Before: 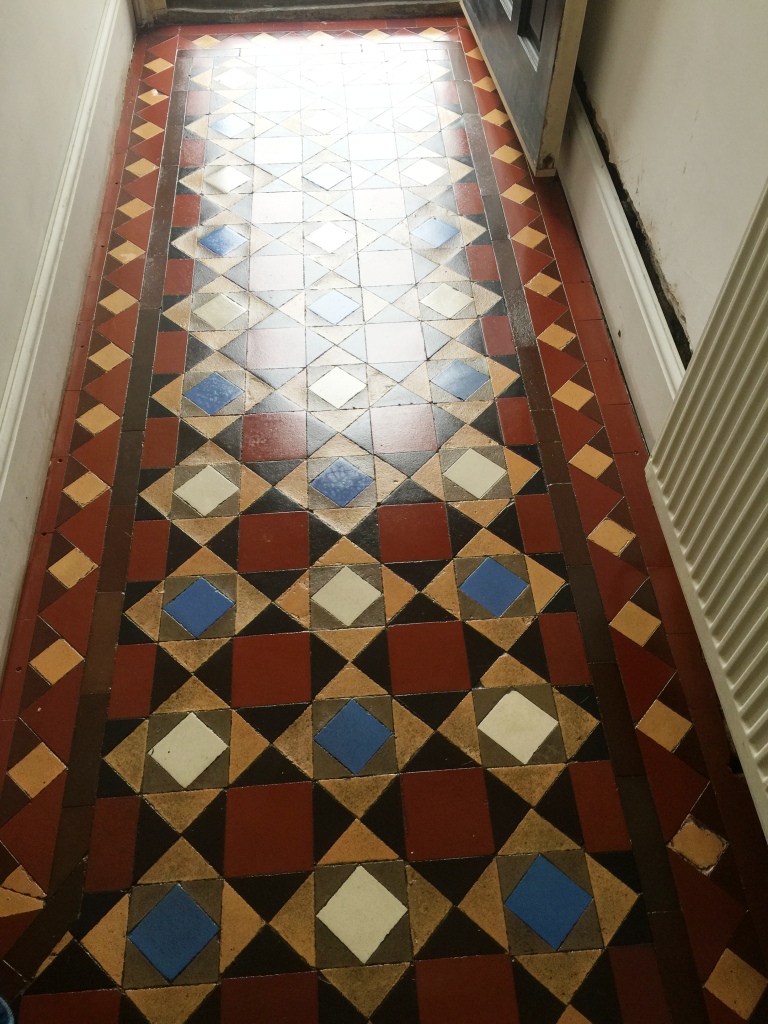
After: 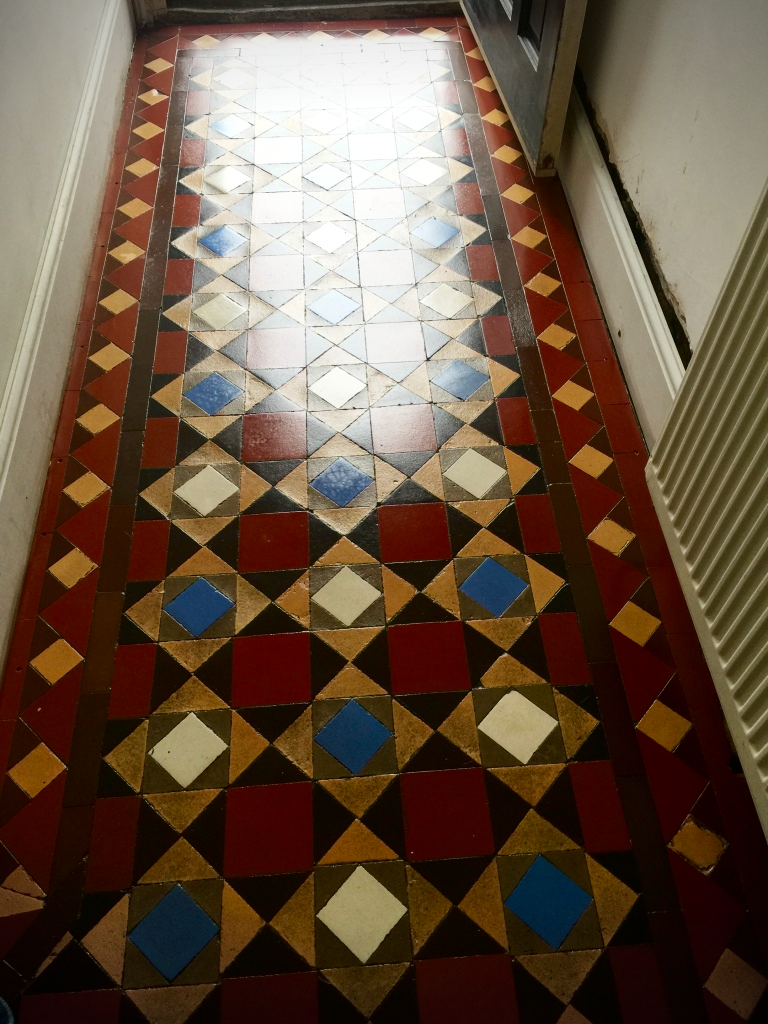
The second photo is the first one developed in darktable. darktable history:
contrast brightness saturation: contrast 0.121, brightness -0.118, saturation 0.197
vignetting: fall-off start 97.15%, width/height ratio 1.181, unbound false
